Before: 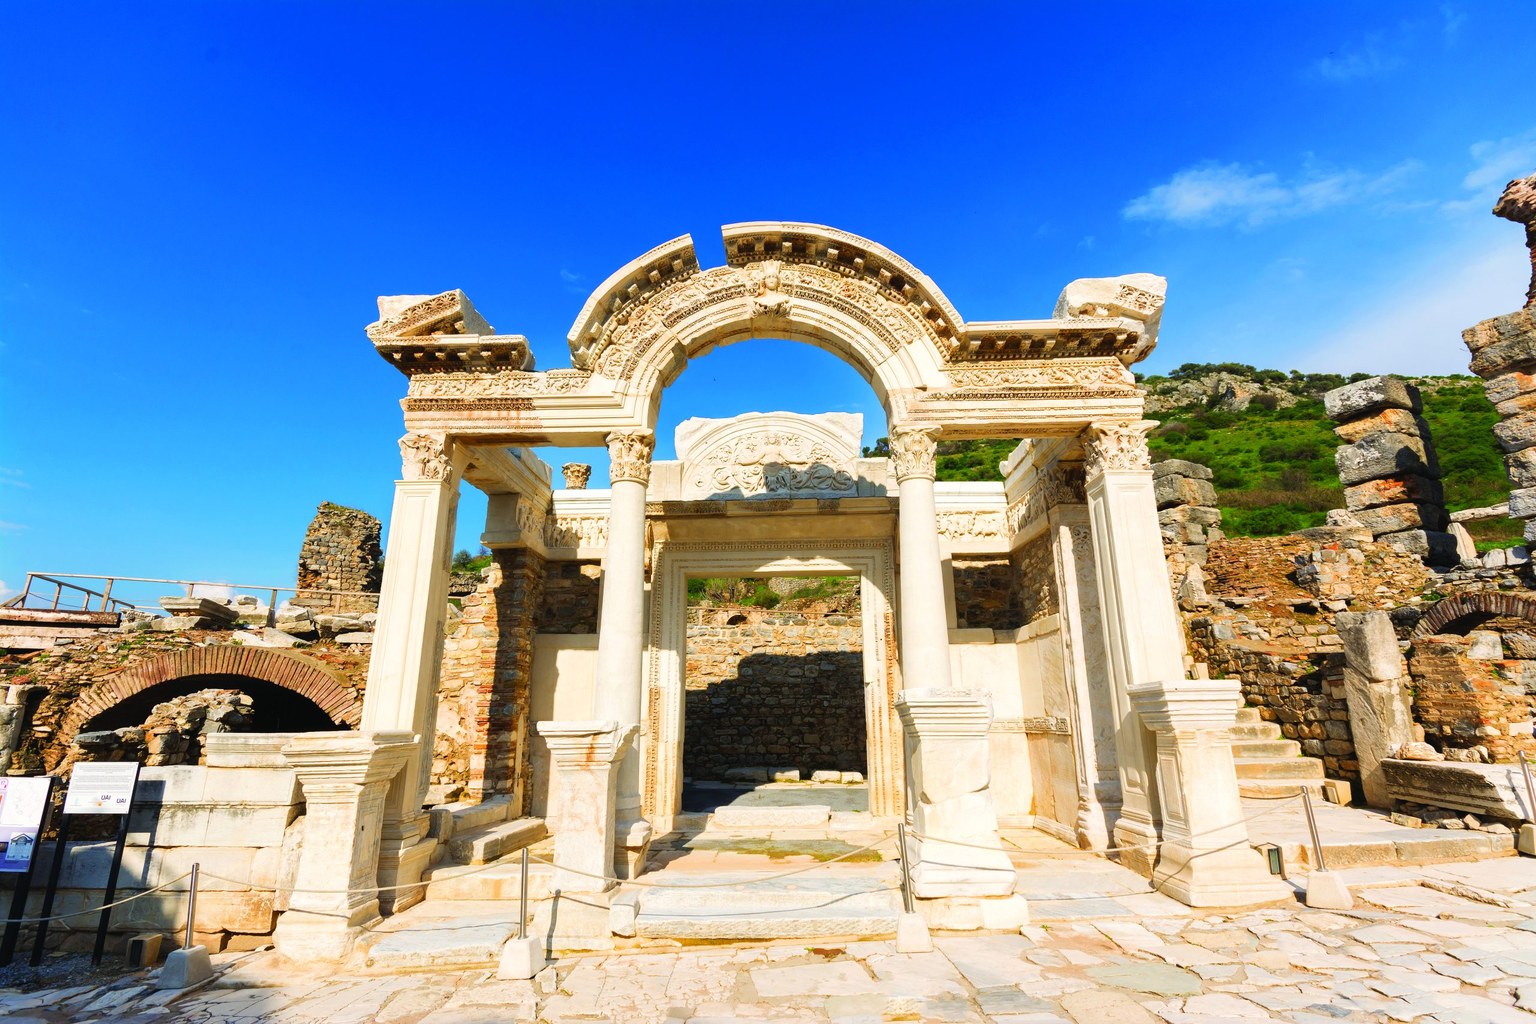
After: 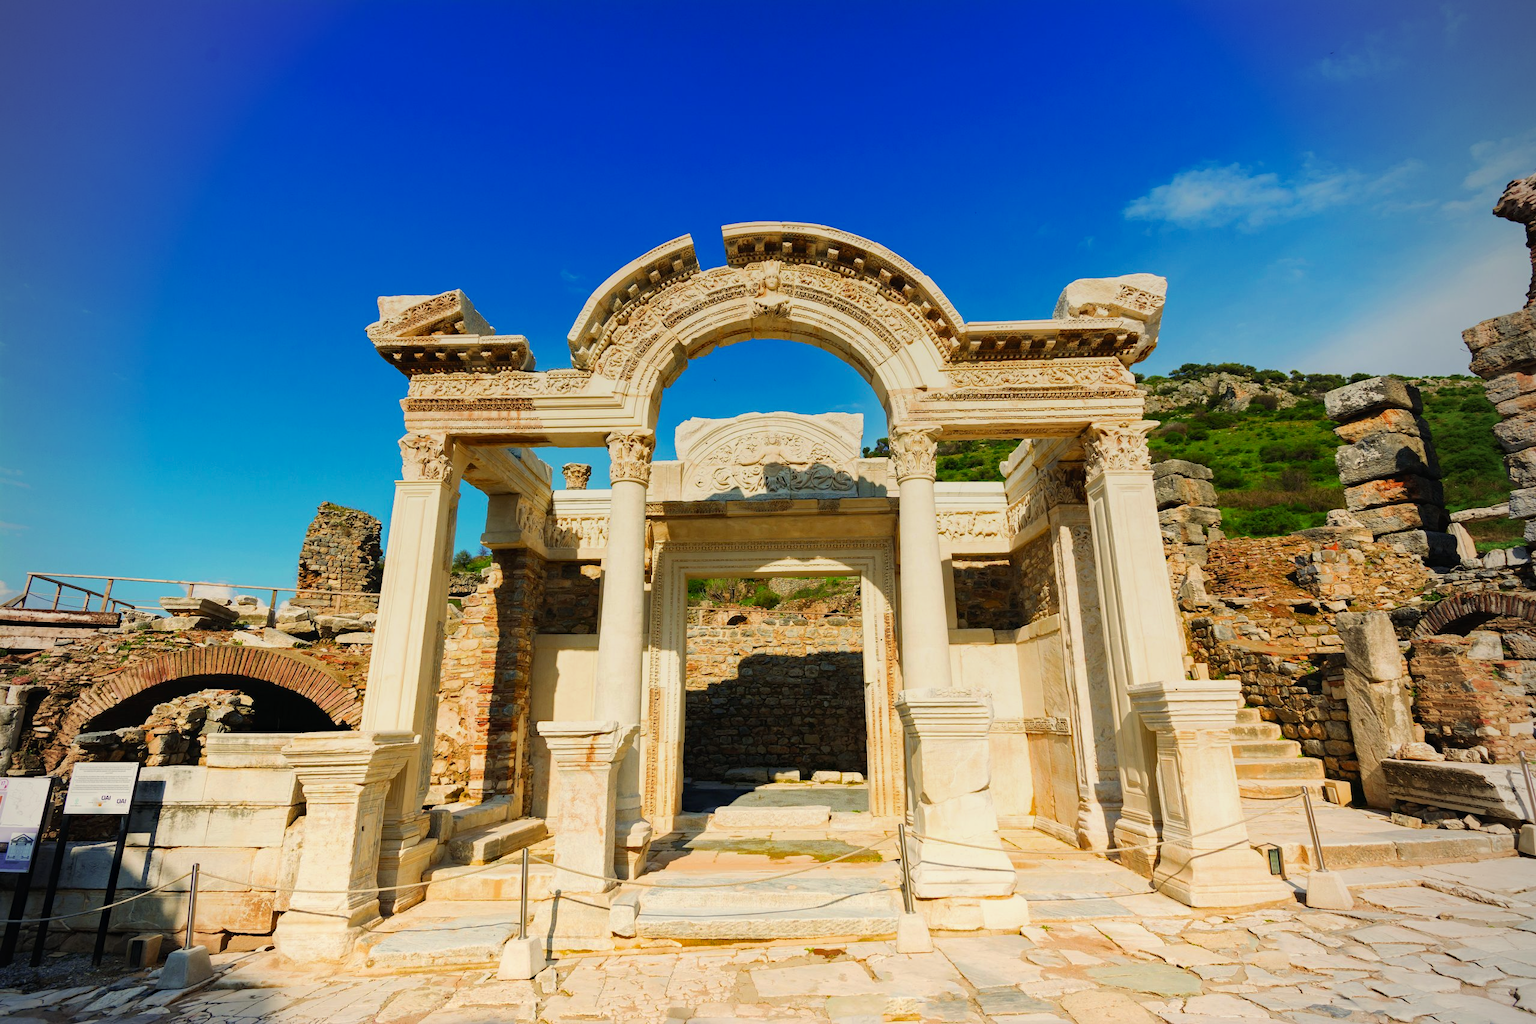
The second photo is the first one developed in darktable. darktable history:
white balance: red 1.029, blue 0.92
haze removal: compatibility mode true, adaptive false
vignetting: on, module defaults
graduated density: rotation 5.63°, offset 76.9
